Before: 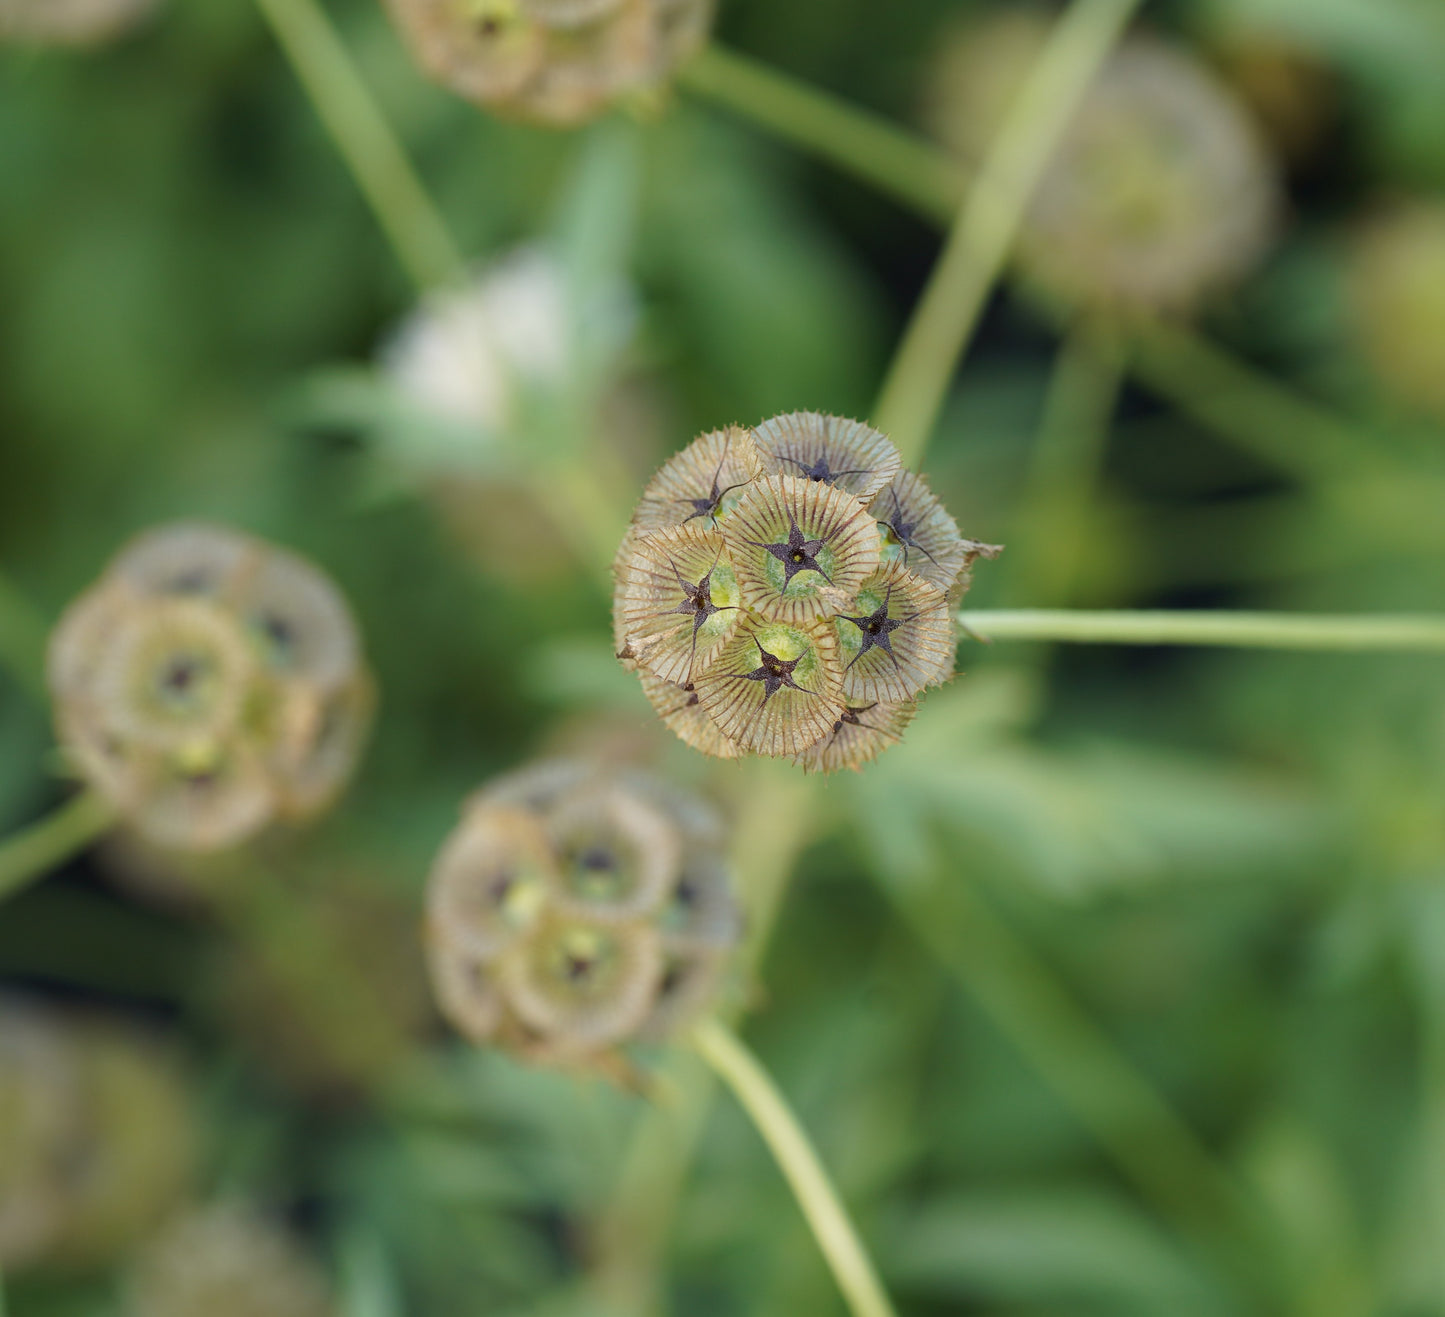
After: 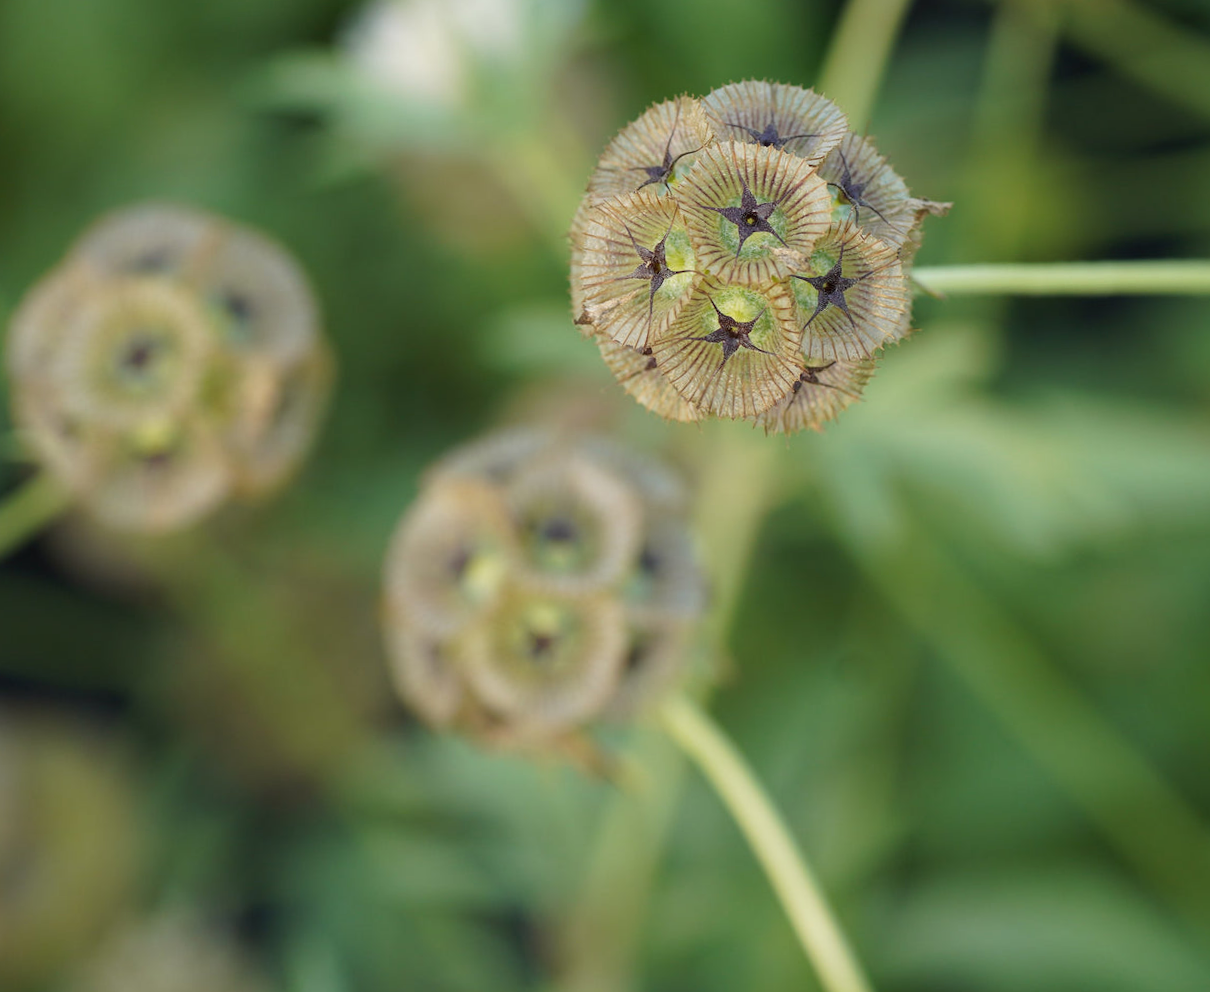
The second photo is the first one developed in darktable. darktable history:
rotate and perspective: rotation -1.68°, lens shift (vertical) -0.146, crop left 0.049, crop right 0.912, crop top 0.032, crop bottom 0.96
crop: top 20.916%, right 9.437%, bottom 0.316%
